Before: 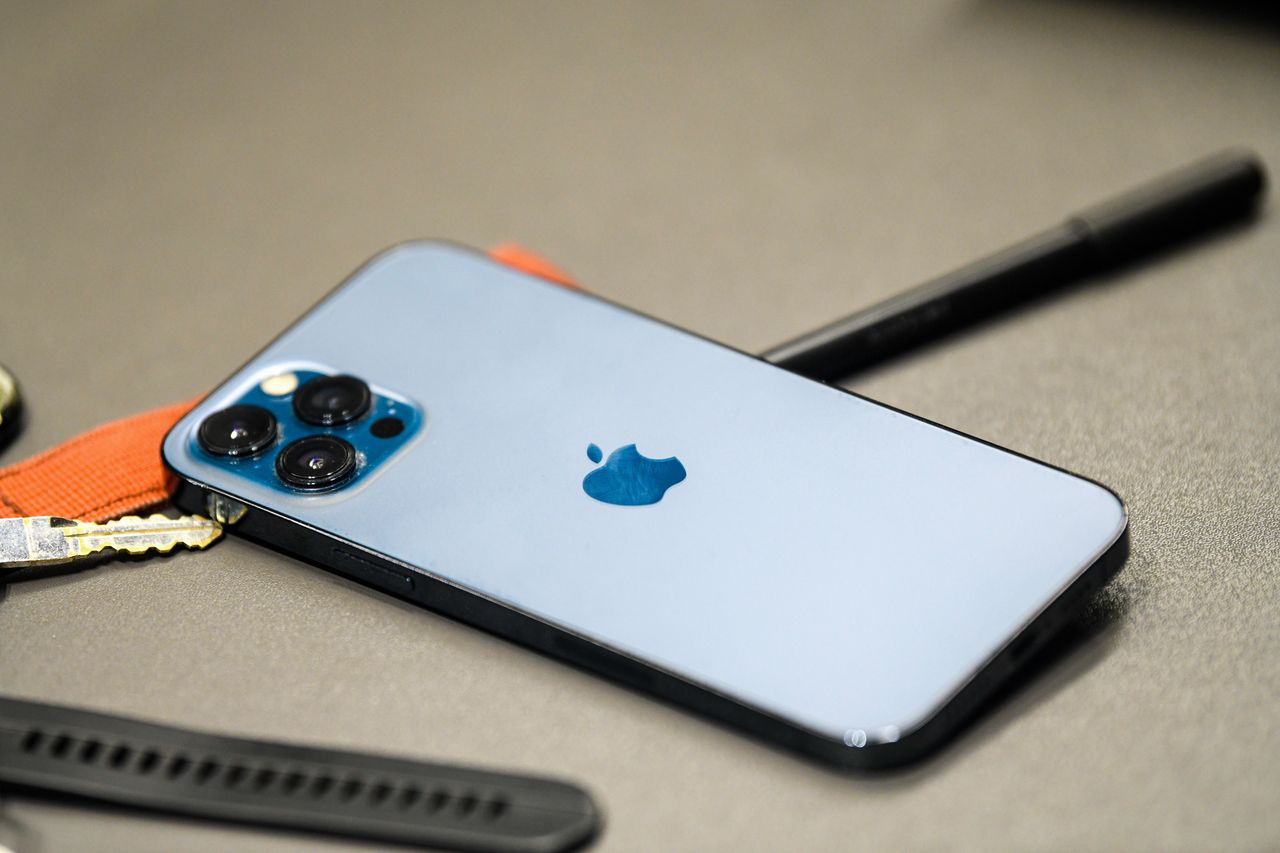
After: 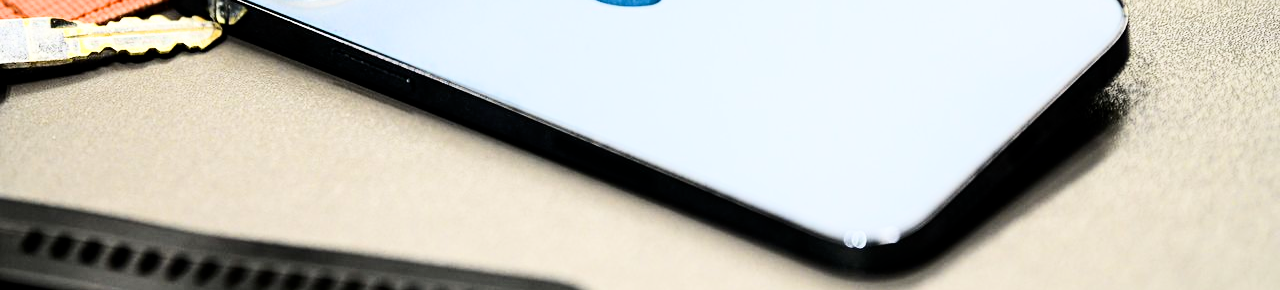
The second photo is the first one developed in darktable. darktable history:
filmic rgb: black relative exposure -11.86 EV, white relative exposure 5.4 EV, threshold 5.97 EV, hardness 4.49, latitude 50.24%, contrast 1.145, preserve chrominance max RGB, iterations of high-quality reconstruction 0, enable highlight reconstruction true
exposure: exposure 0.607 EV, compensate exposure bias true, compensate highlight preservation false
crop and rotate: top 58.584%, bottom 7.353%
contrast brightness saturation: contrast 0.275
